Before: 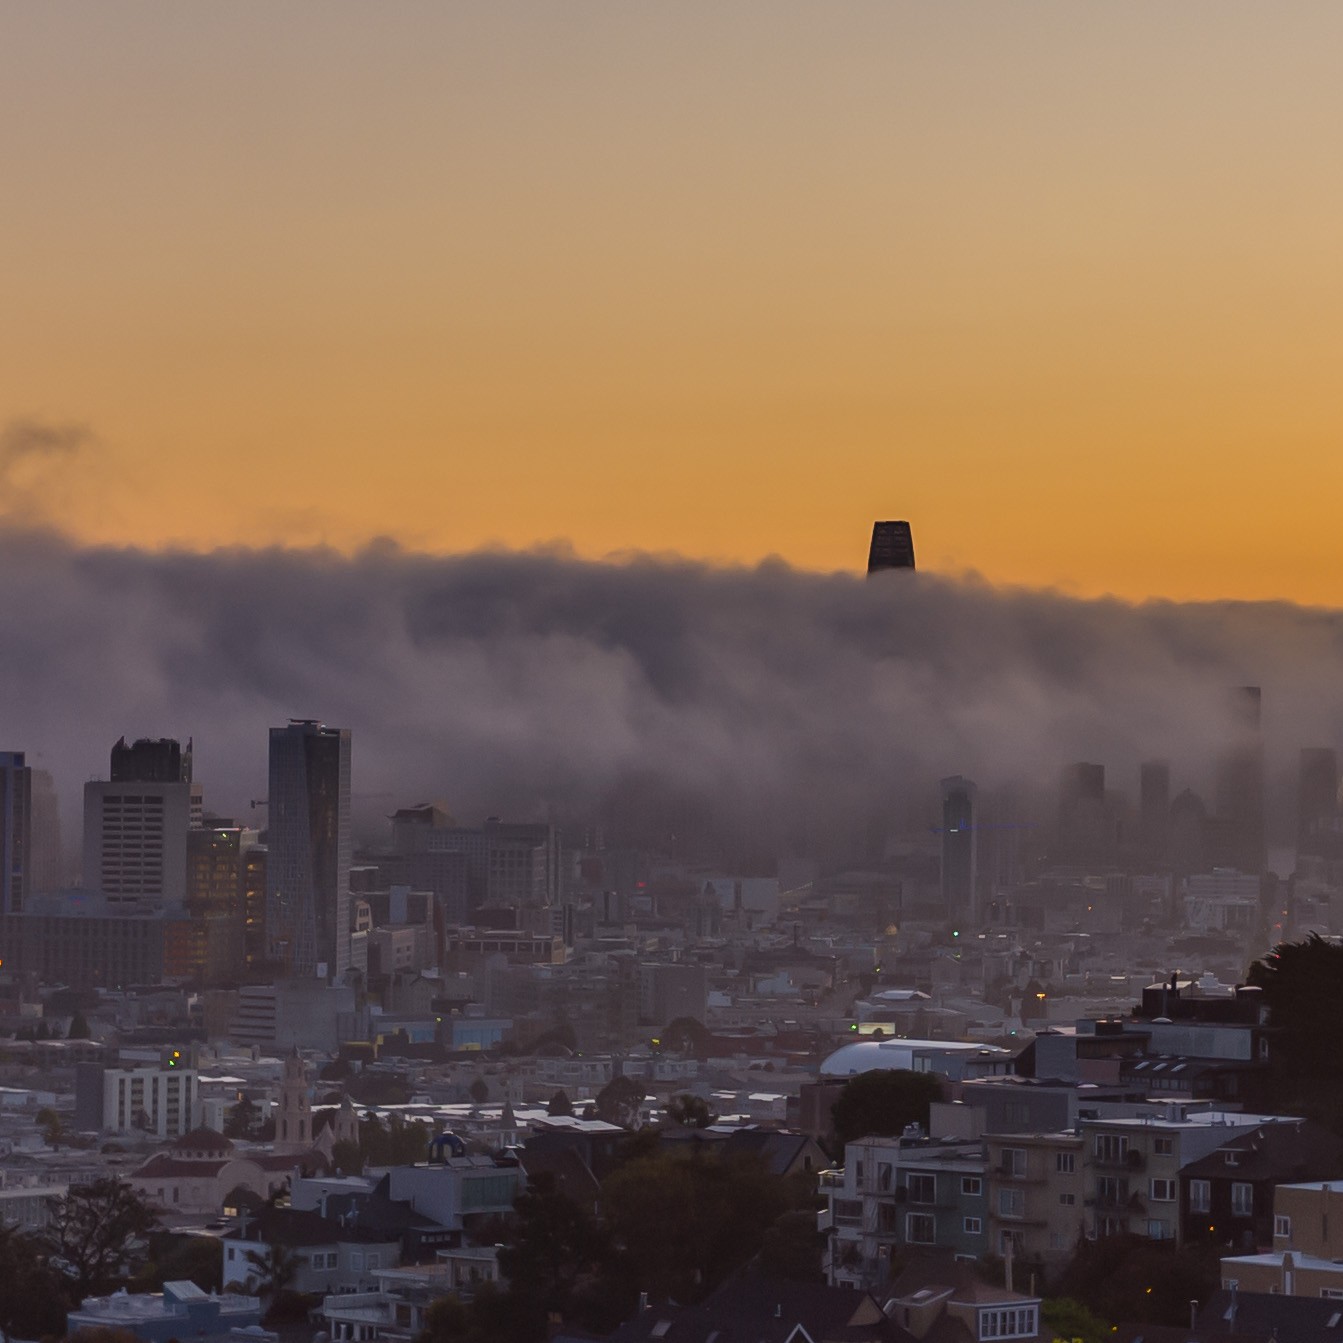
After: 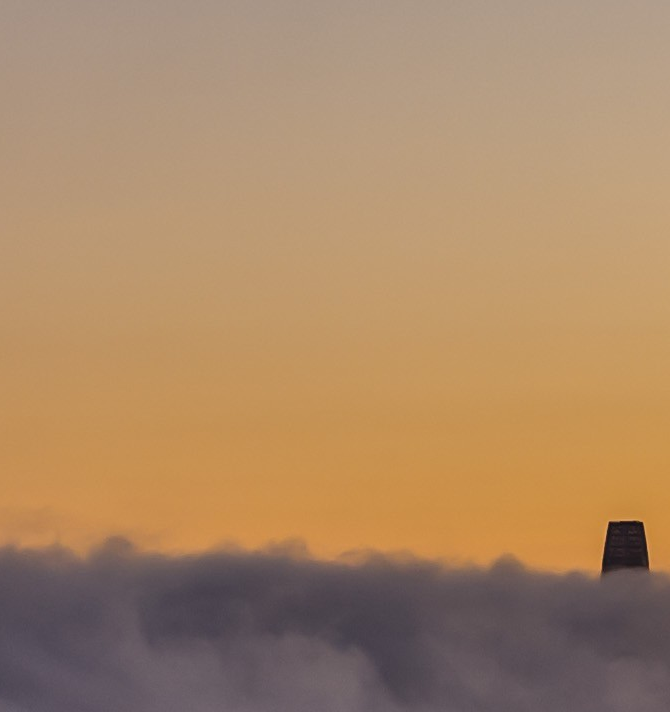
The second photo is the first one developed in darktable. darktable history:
crop: left 19.863%, right 30.23%, bottom 46.921%
